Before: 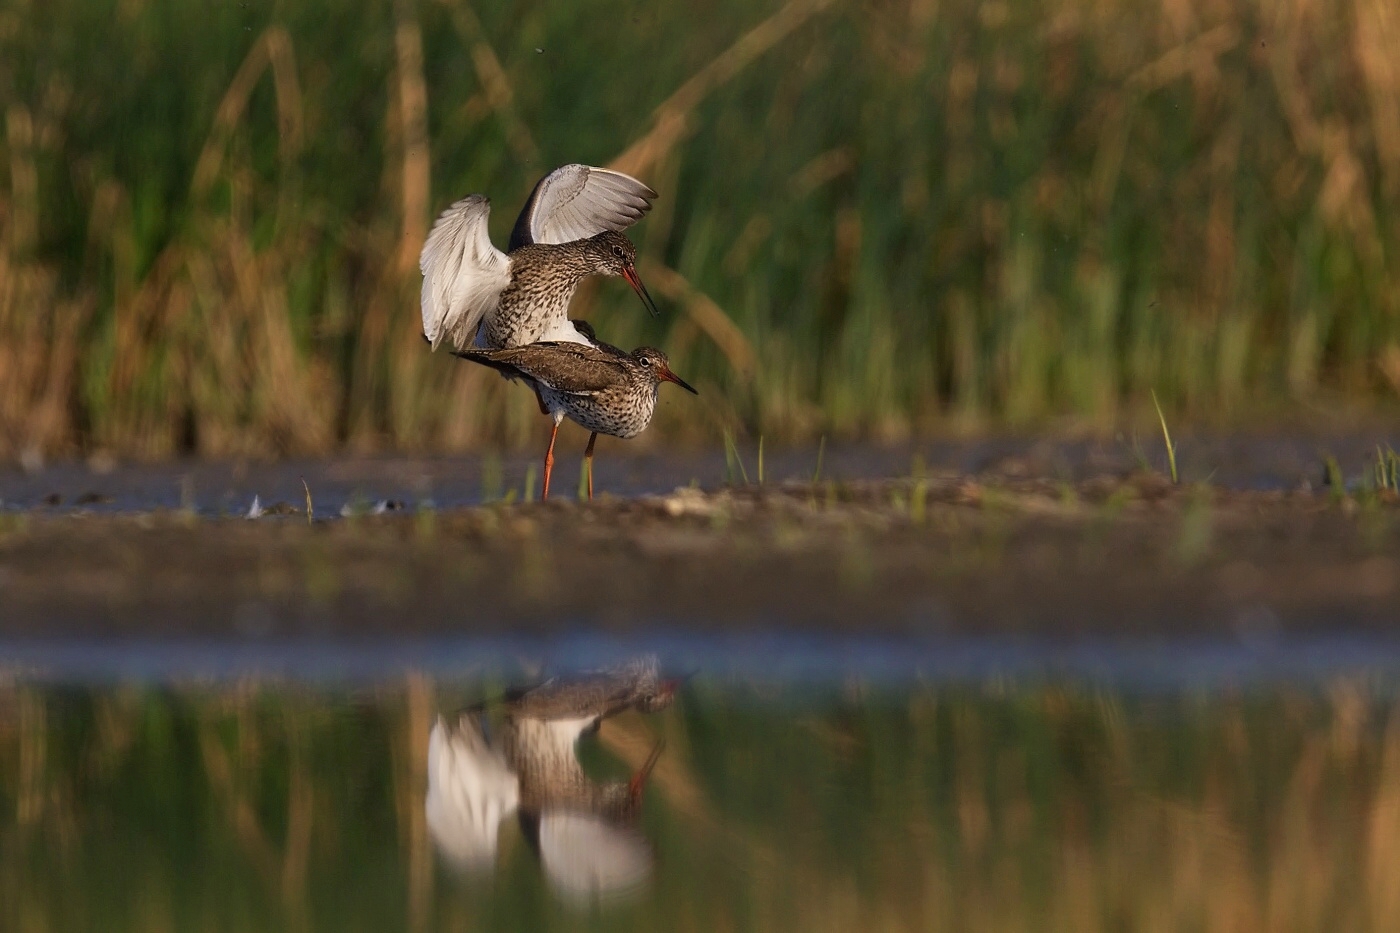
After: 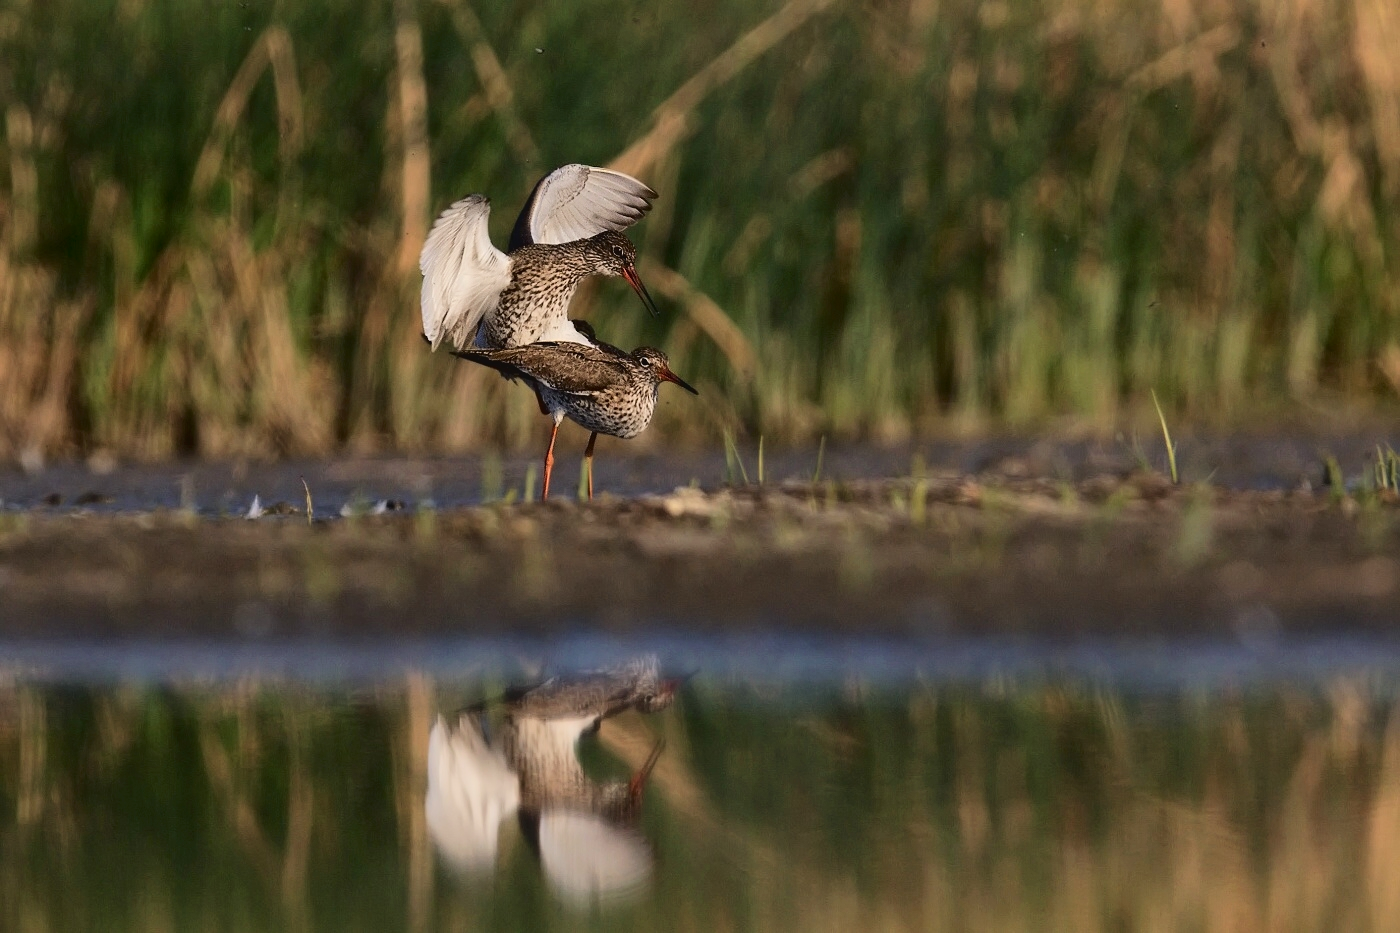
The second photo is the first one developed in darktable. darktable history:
tone curve: curves: ch0 [(0, 0) (0.003, 0.036) (0.011, 0.039) (0.025, 0.039) (0.044, 0.043) (0.069, 0.05) (0.1, 0.072) (0.136, 0.102) (0.177, 0.144) (0.224, 0.204) (0.277, 0.288) (0.335, 0.384) (0.399, 0.477) (0.468, 0.575) (0.543, 0.652) (0.623, 0.724) (0.709, 0.785) (0.801, 0.851) (0.898, 0.915) (1, 1)], color space Lab, independent channels, preserve colors none
